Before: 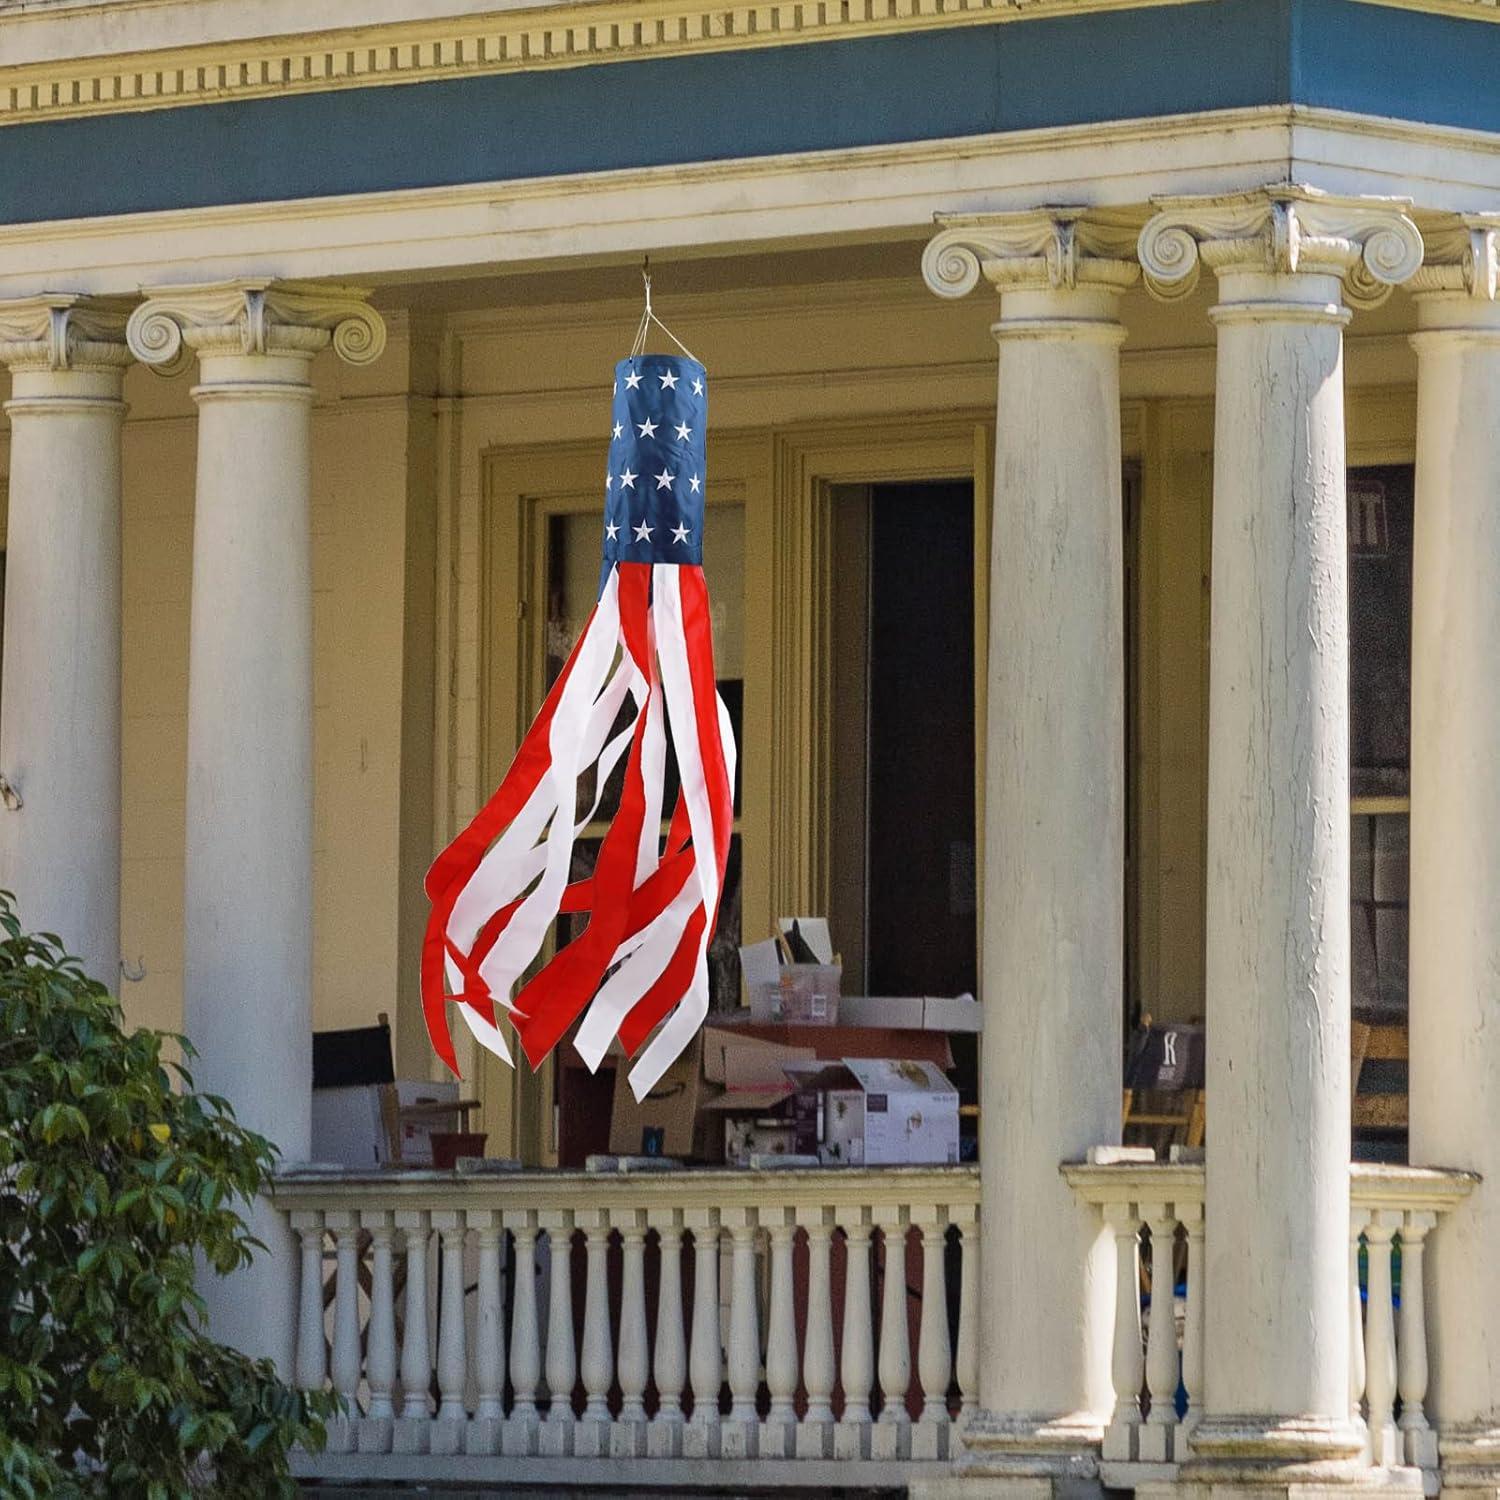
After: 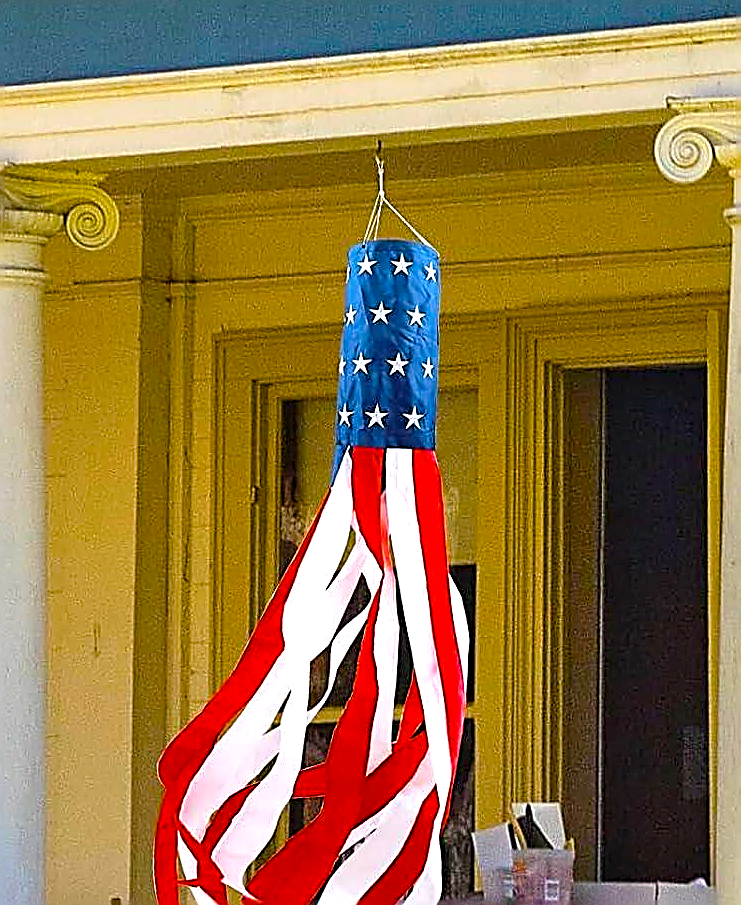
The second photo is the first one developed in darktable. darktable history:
exposure: exposure 0.644 EV, compensate exposure bias true, compensate highlight preservation false
crop: left 17.849%, top 7.699%, right 32.741%, bottom 31.941%
color balance rgb: linear chroma grading › global chroma 0.39%, perceptual saturation grading › global saturation 35.982%, perceptual saturation grading › shadows 35.619%, global vibrance 30.305%
sharpen: amount 1.847
